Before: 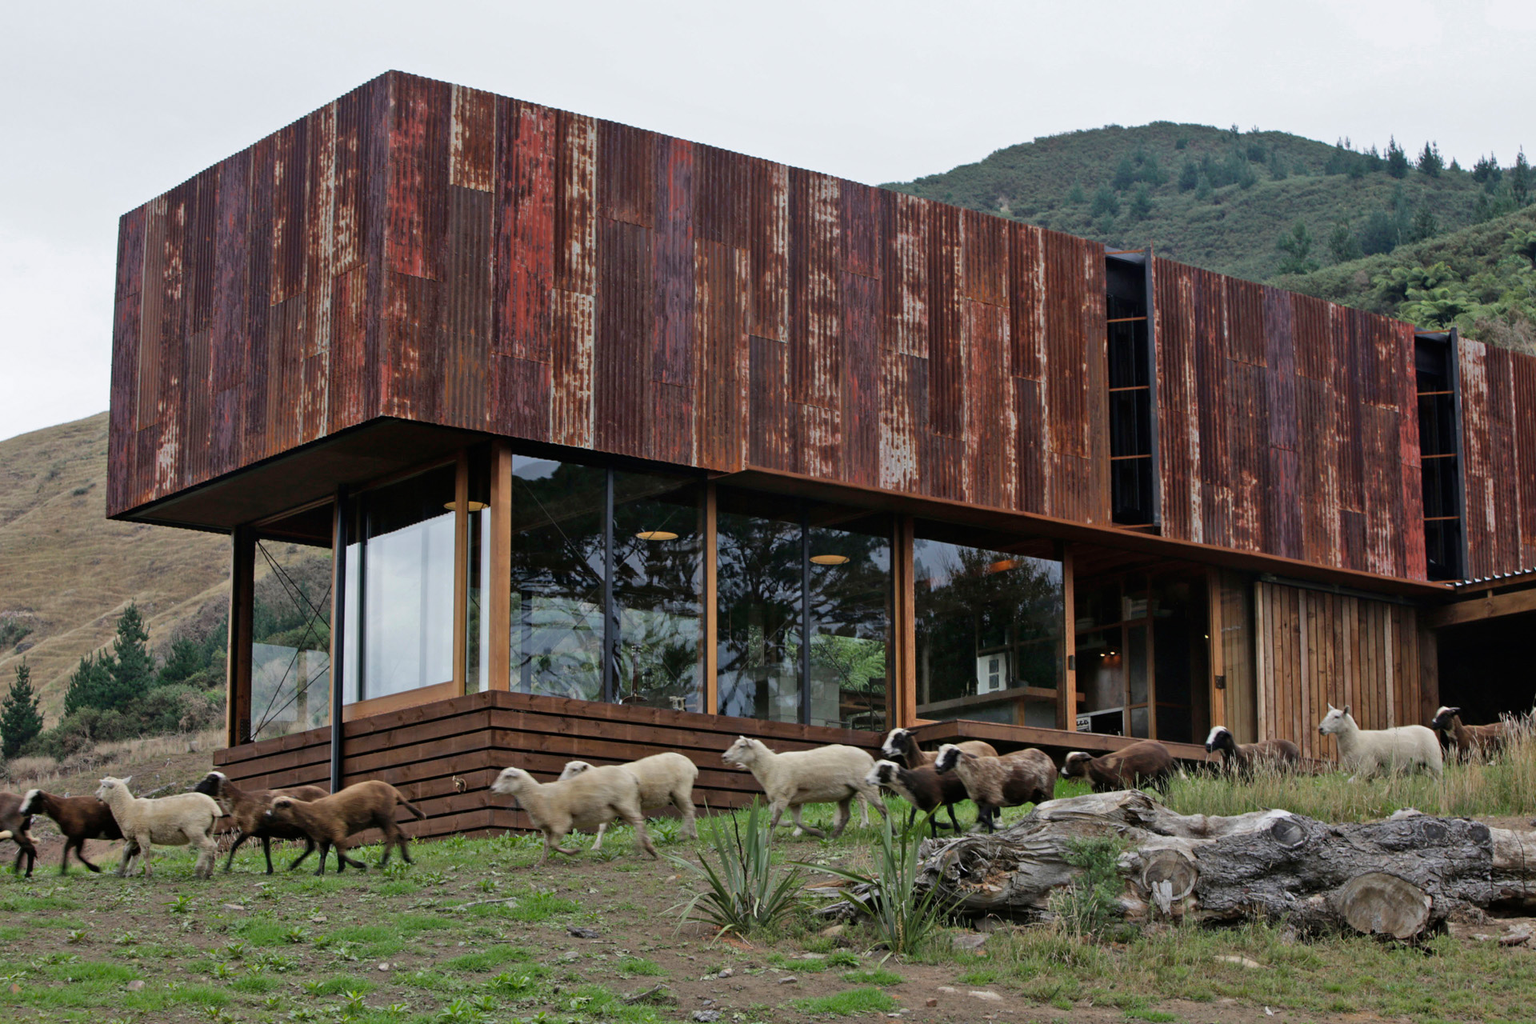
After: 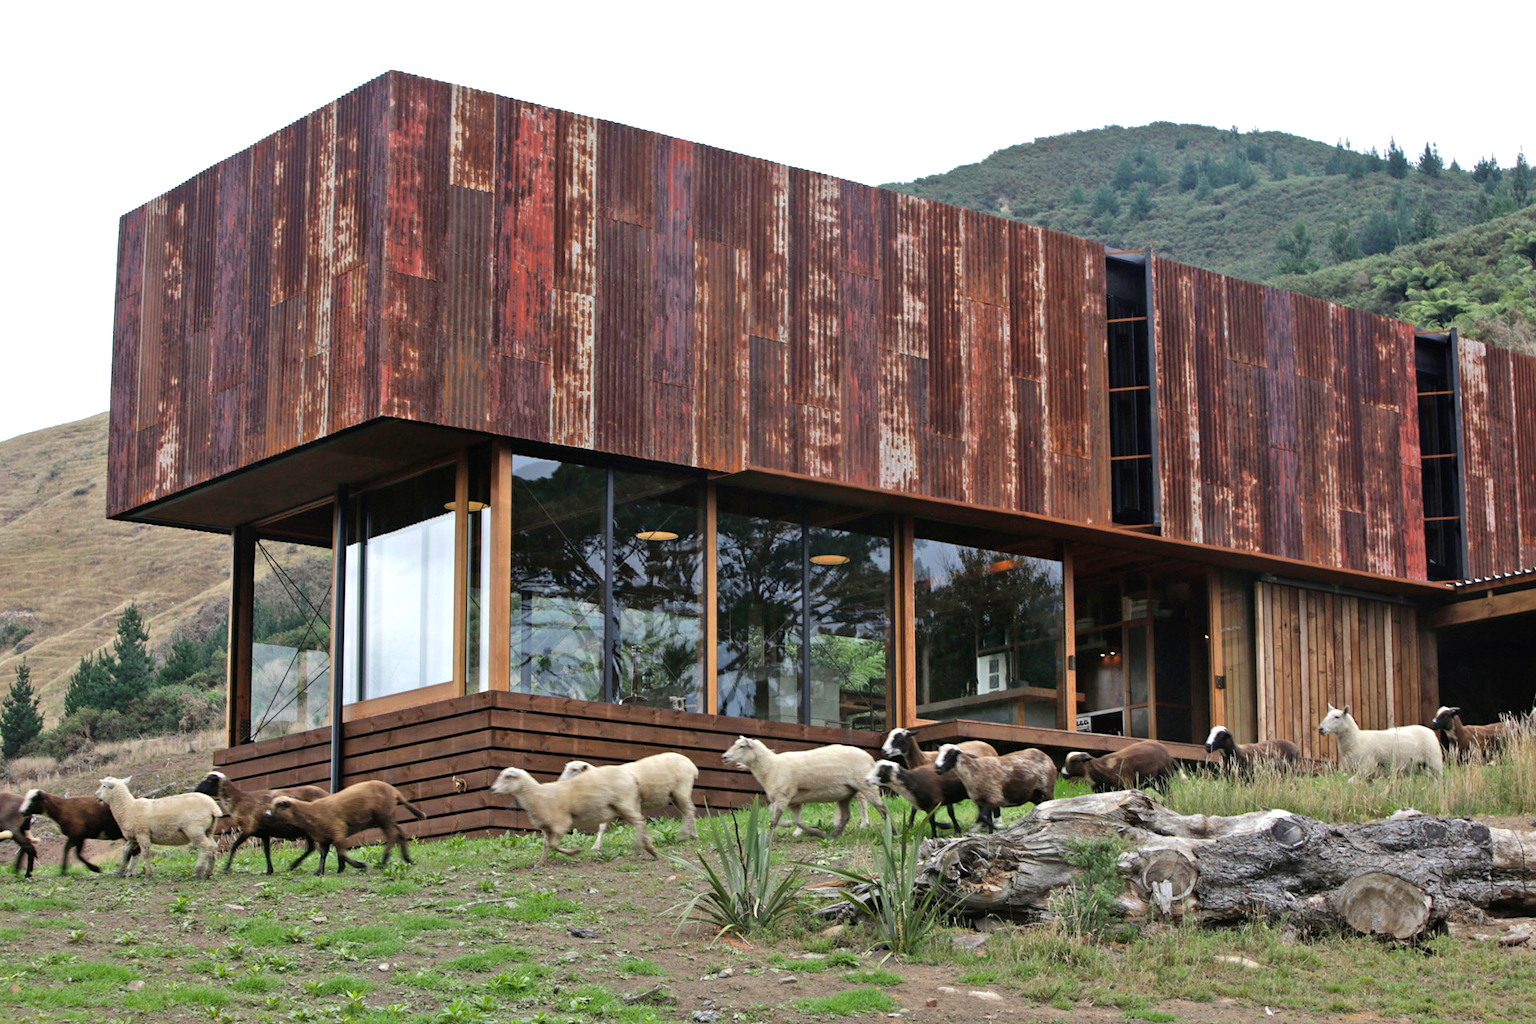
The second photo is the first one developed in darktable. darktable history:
exposure: black level correction 0, exposure 0.69 EV, compensate highlight preservation false
shadows and highlights: shadows 25.32, highlights -24.06
